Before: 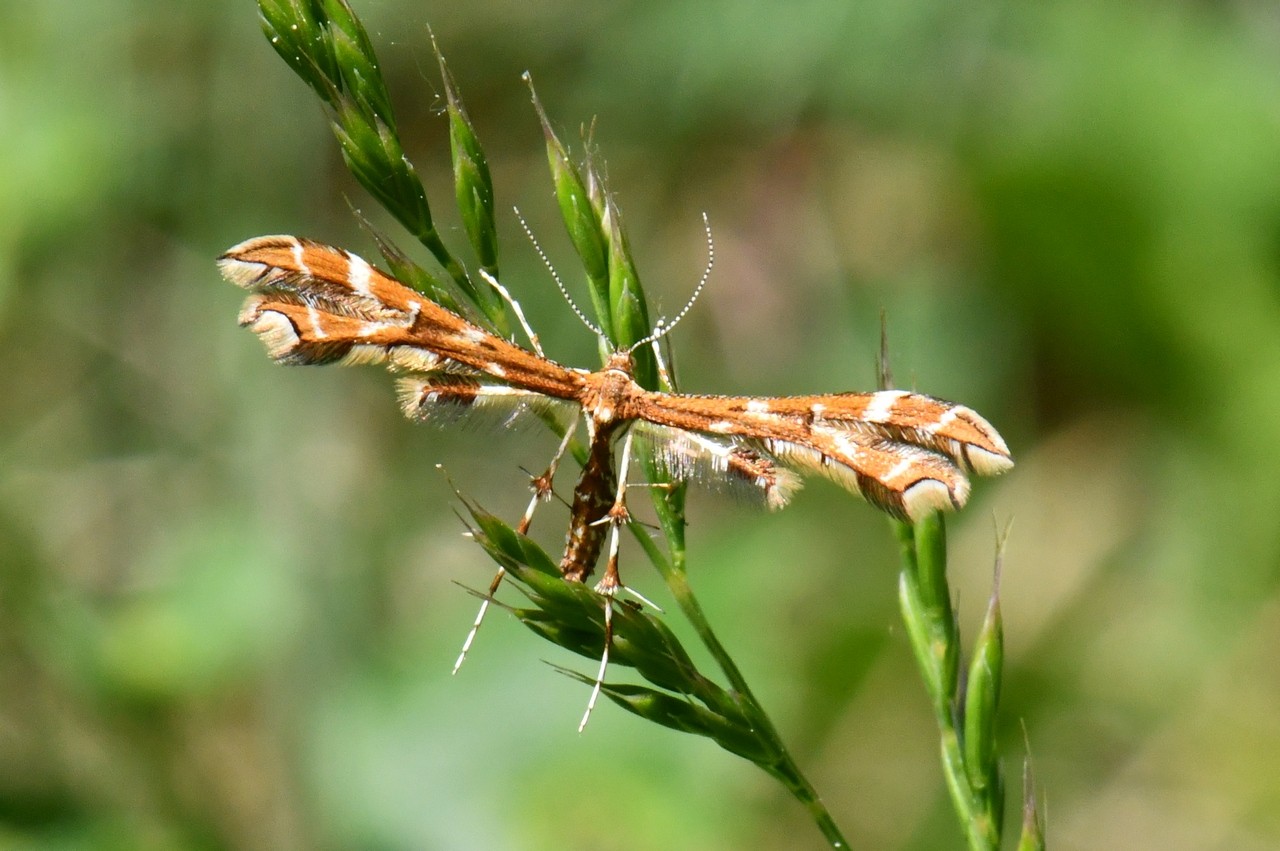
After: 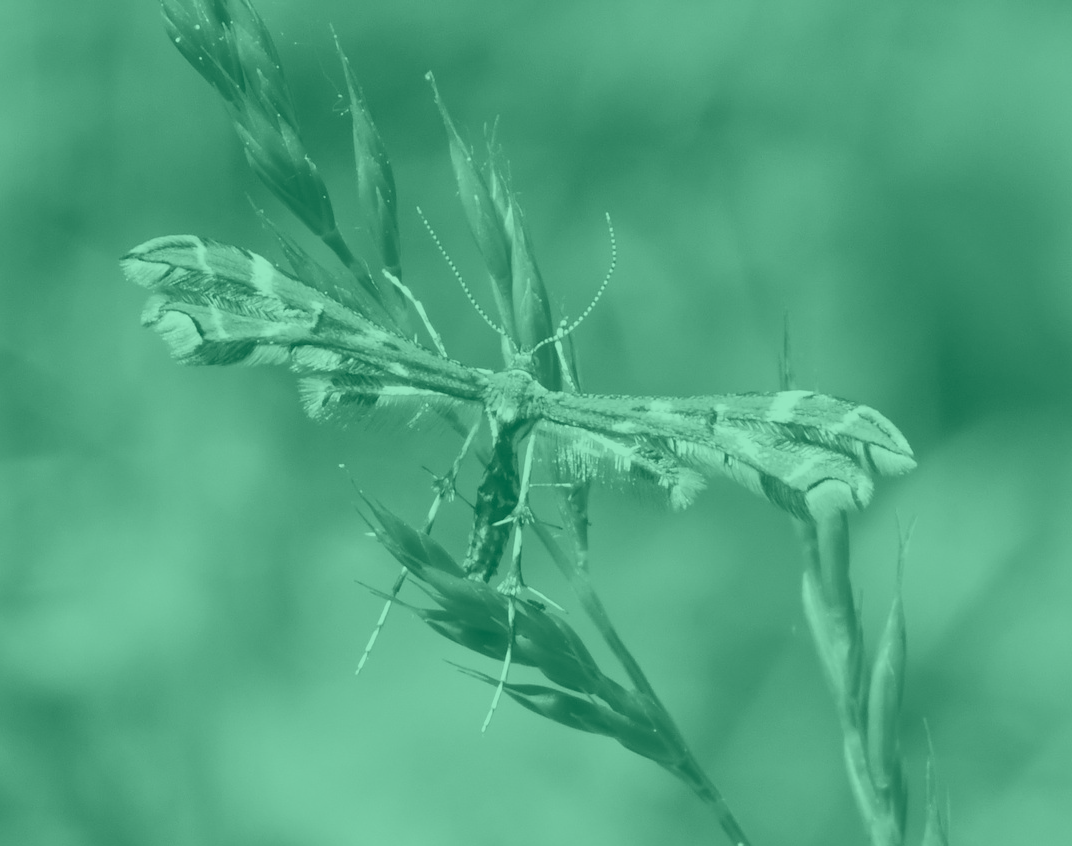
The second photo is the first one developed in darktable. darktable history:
crop: left 7.598%, right 7.873%
colorize: hue 147.6°, saturation 65%, lightness 21.64%
